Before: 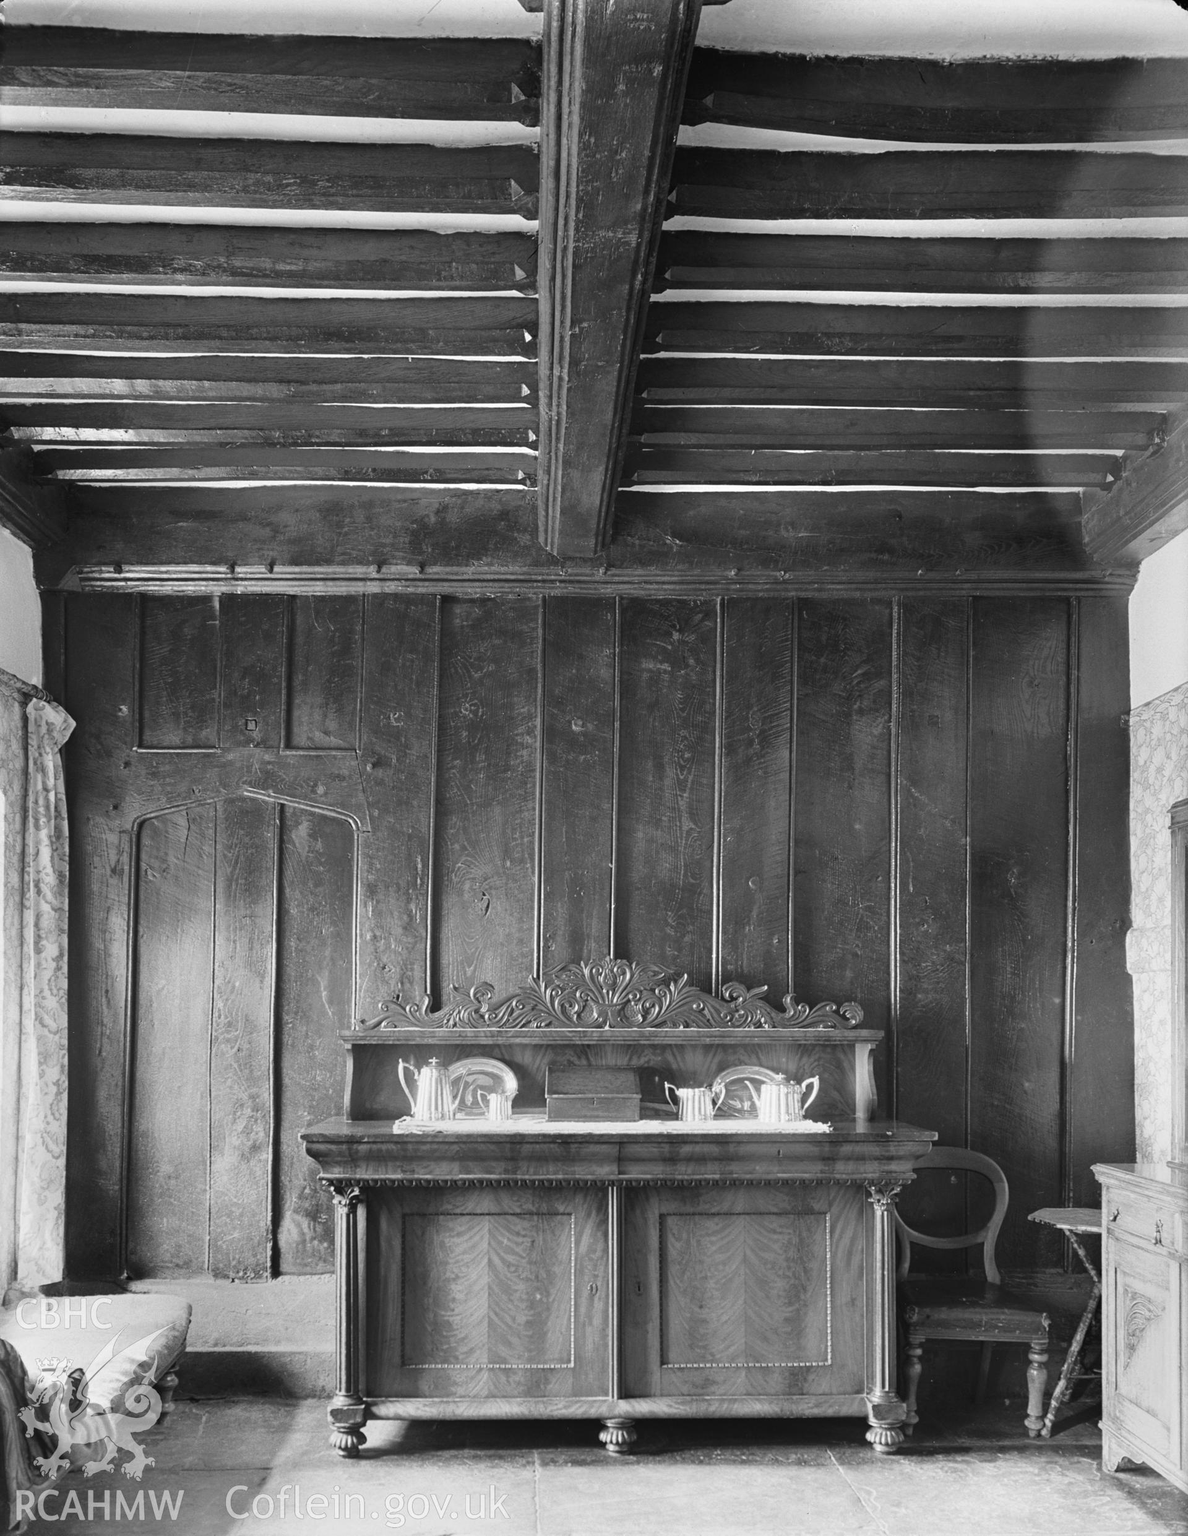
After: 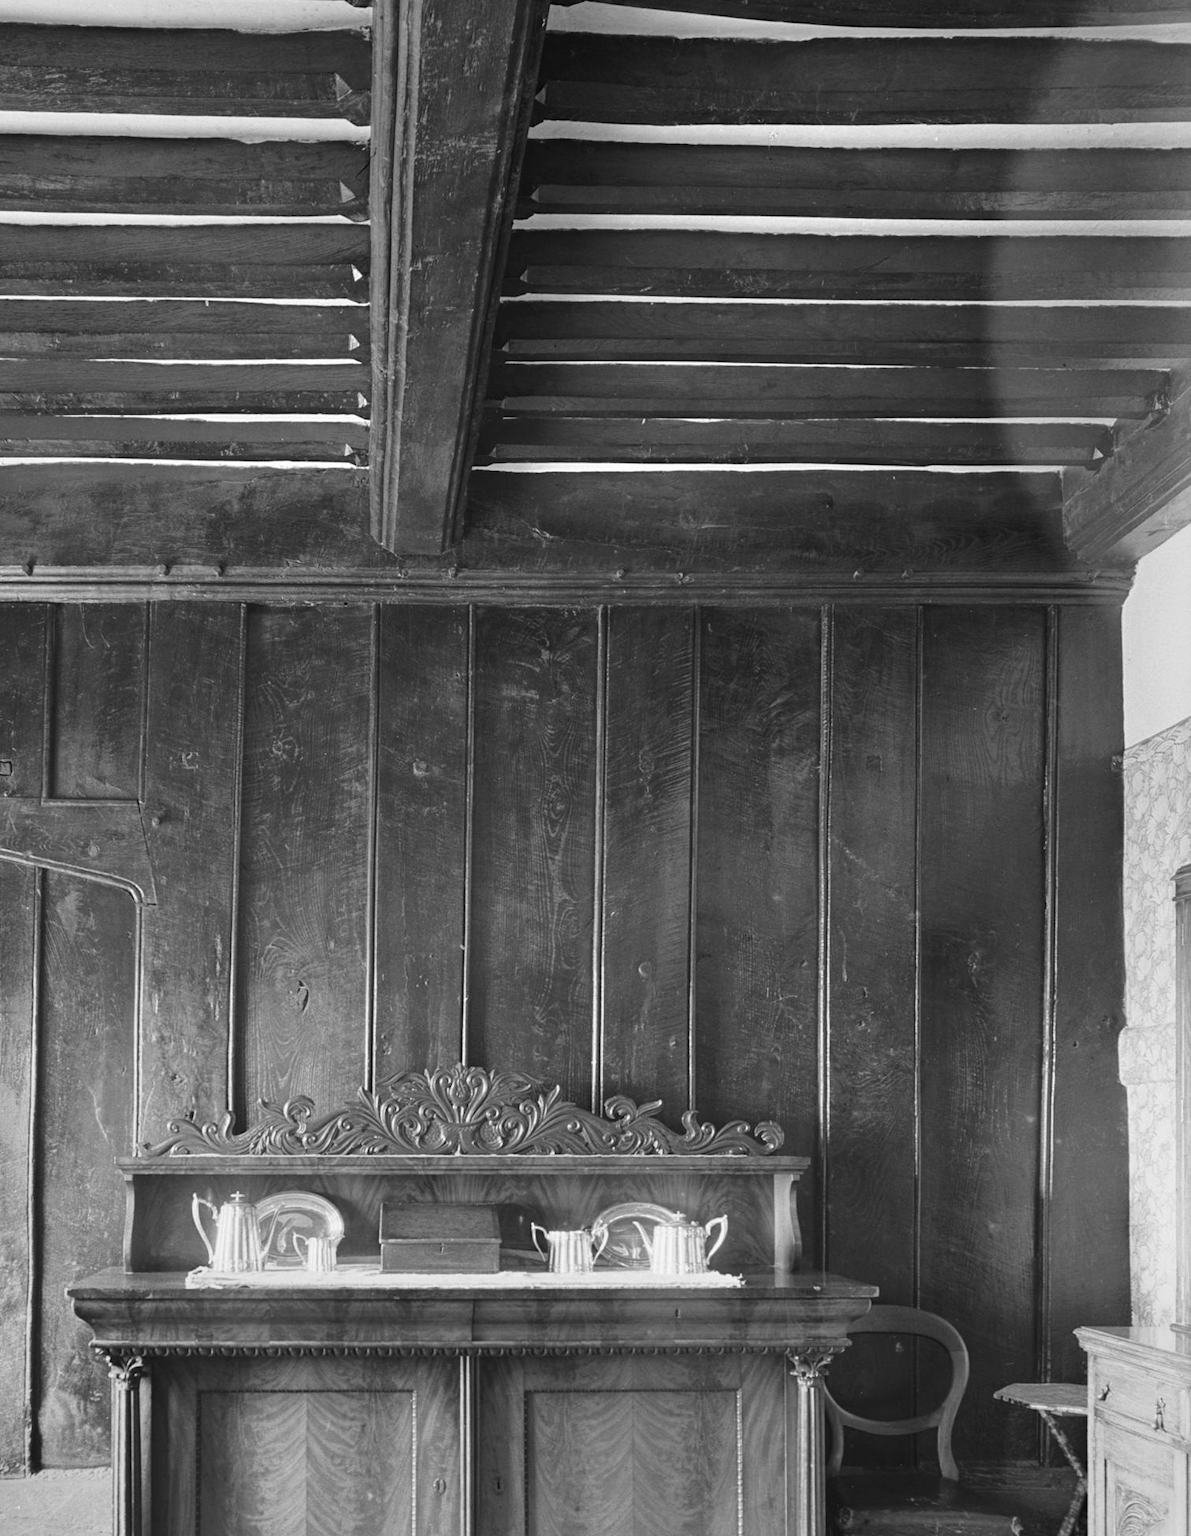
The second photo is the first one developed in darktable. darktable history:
crop and rotate: left 20.838%, top 7.93%, right 0.359%, bottom 13.49%
